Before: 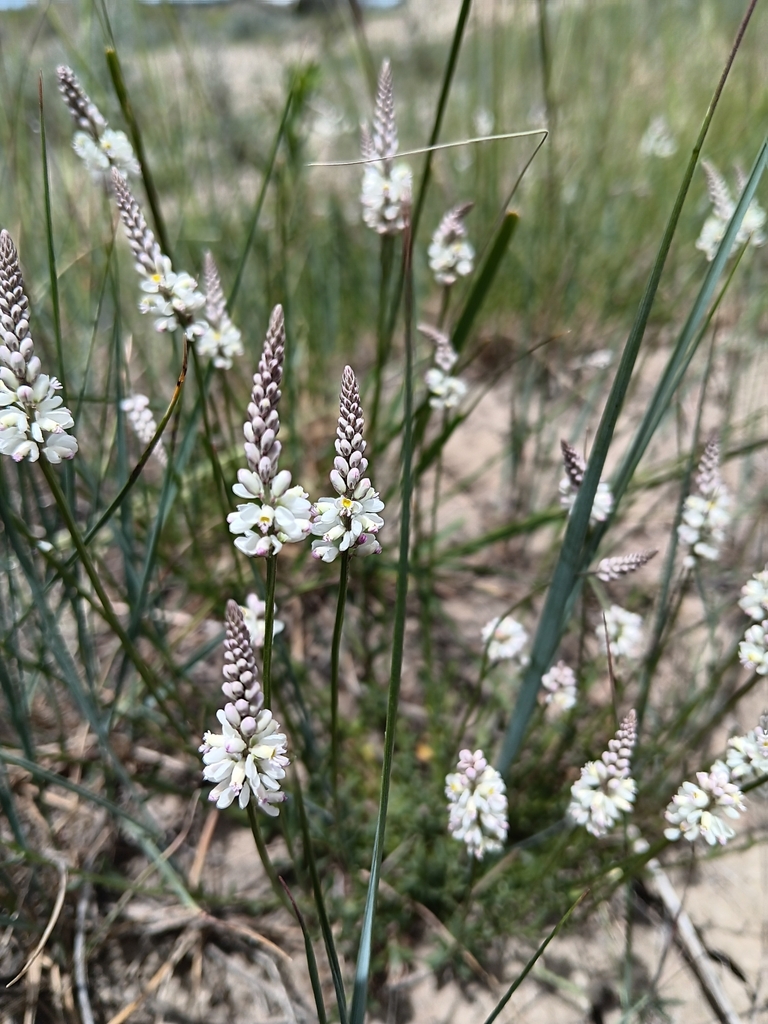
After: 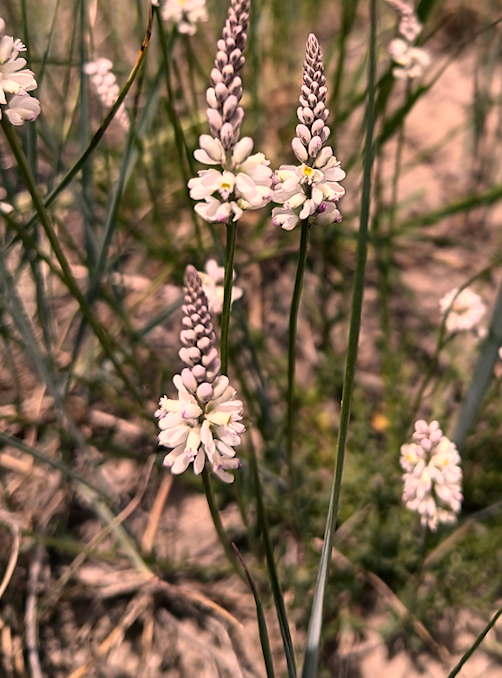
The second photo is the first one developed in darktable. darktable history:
crop and rotate: angle -1.24°, left 3.827%, top 31.879%, right 28.838%
color correction: highlights a* 21.43, highlights b* 19.79
local contrast: highlights 101%, shadows 100%, detail 119%, midtone range 0.2
